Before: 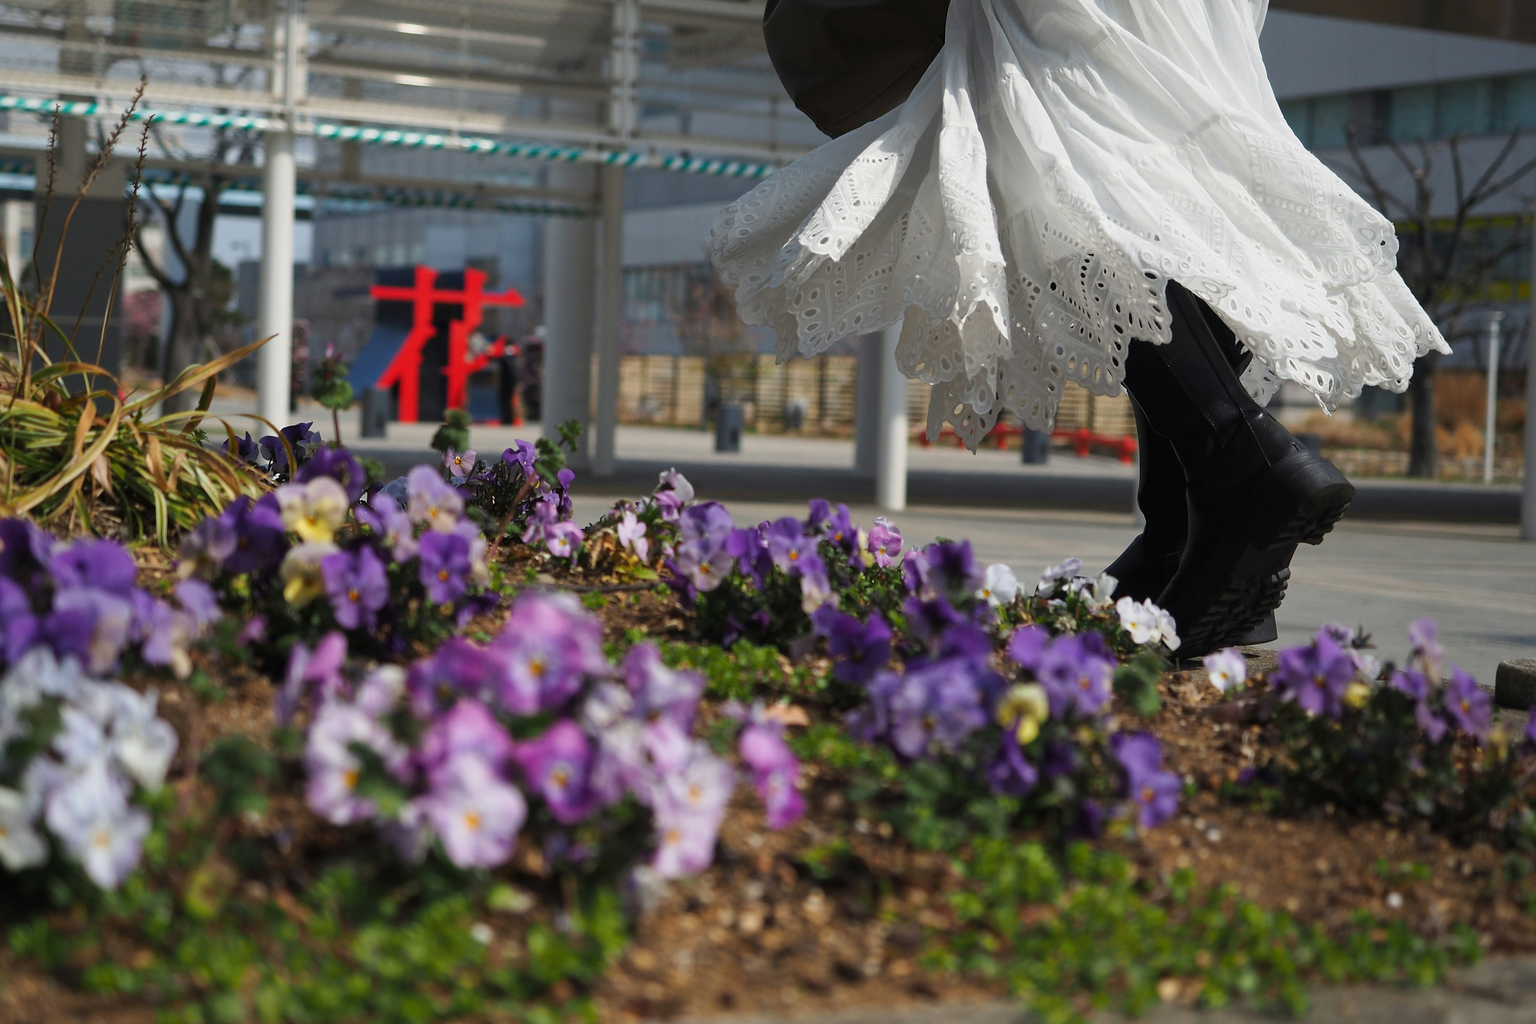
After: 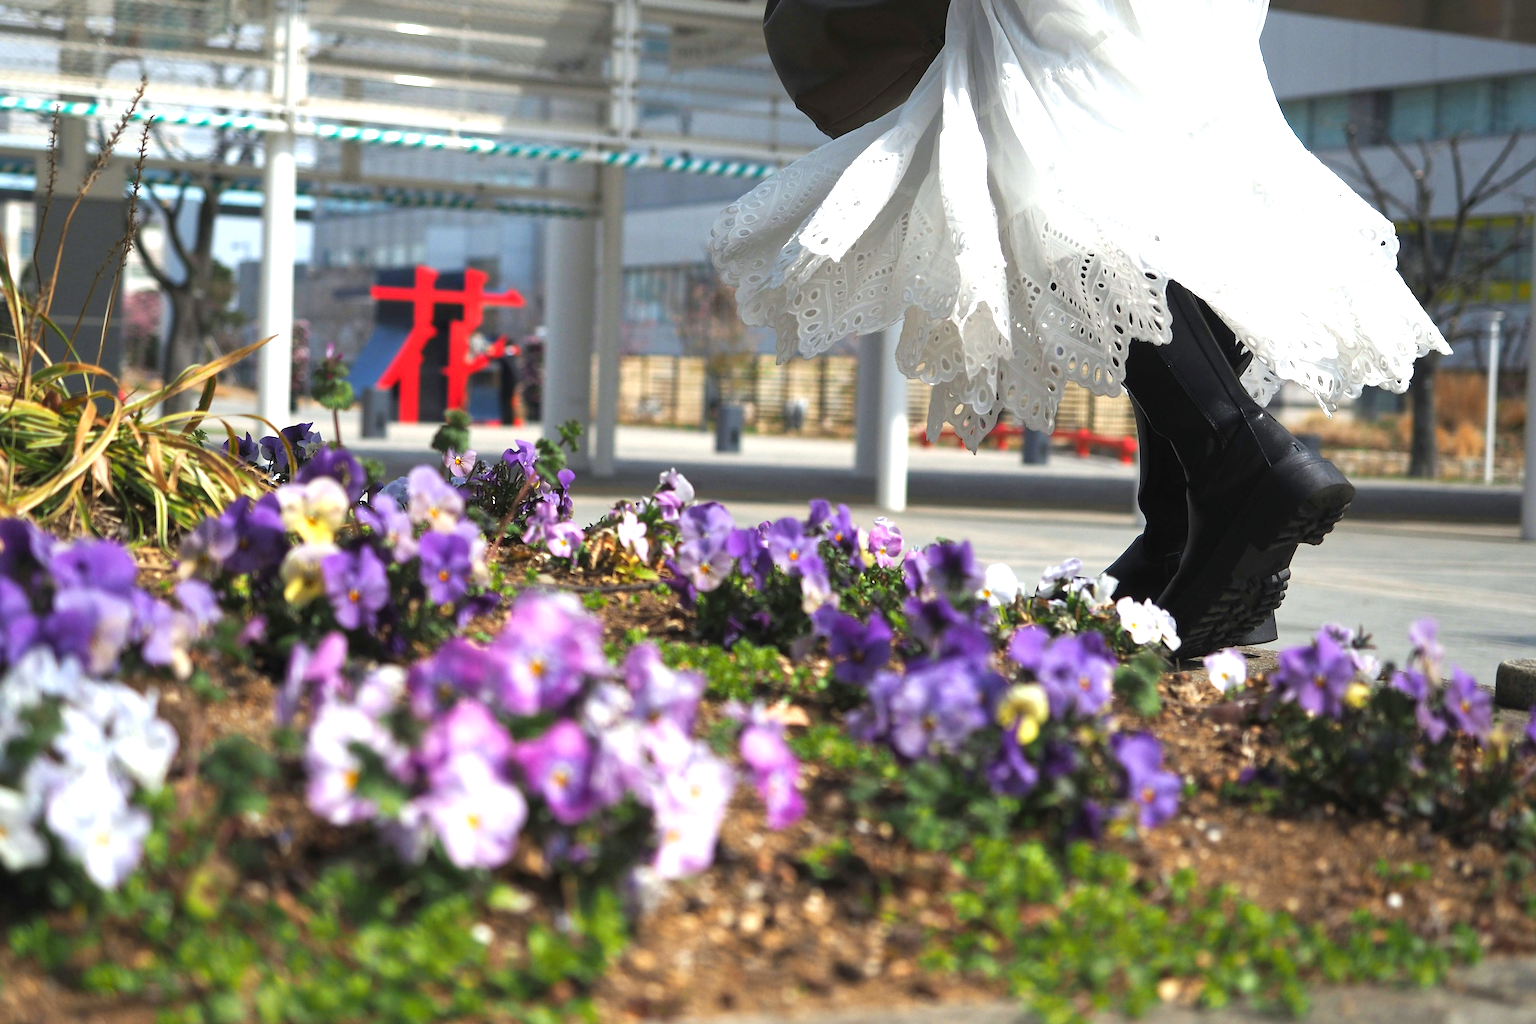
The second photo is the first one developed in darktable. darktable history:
exposure: black level correction 0, exposure 1.2 EV, compensate highlight preservation false
white balance: red 0.986, blue 1.01
